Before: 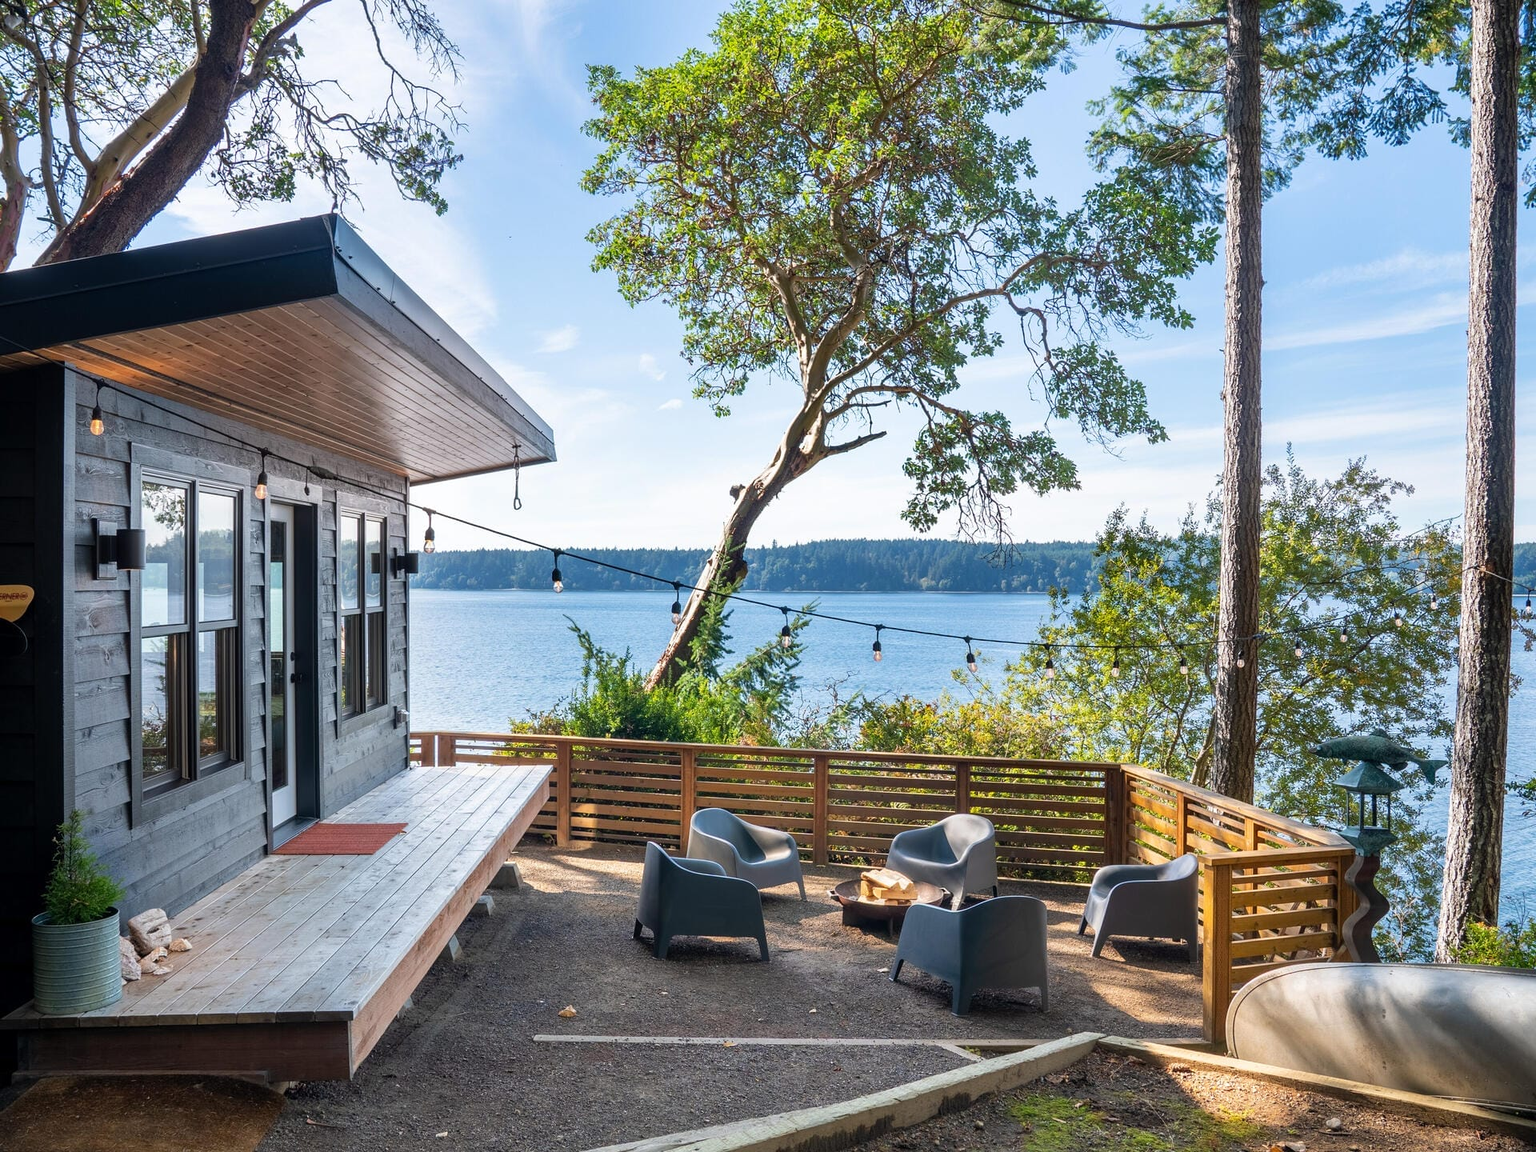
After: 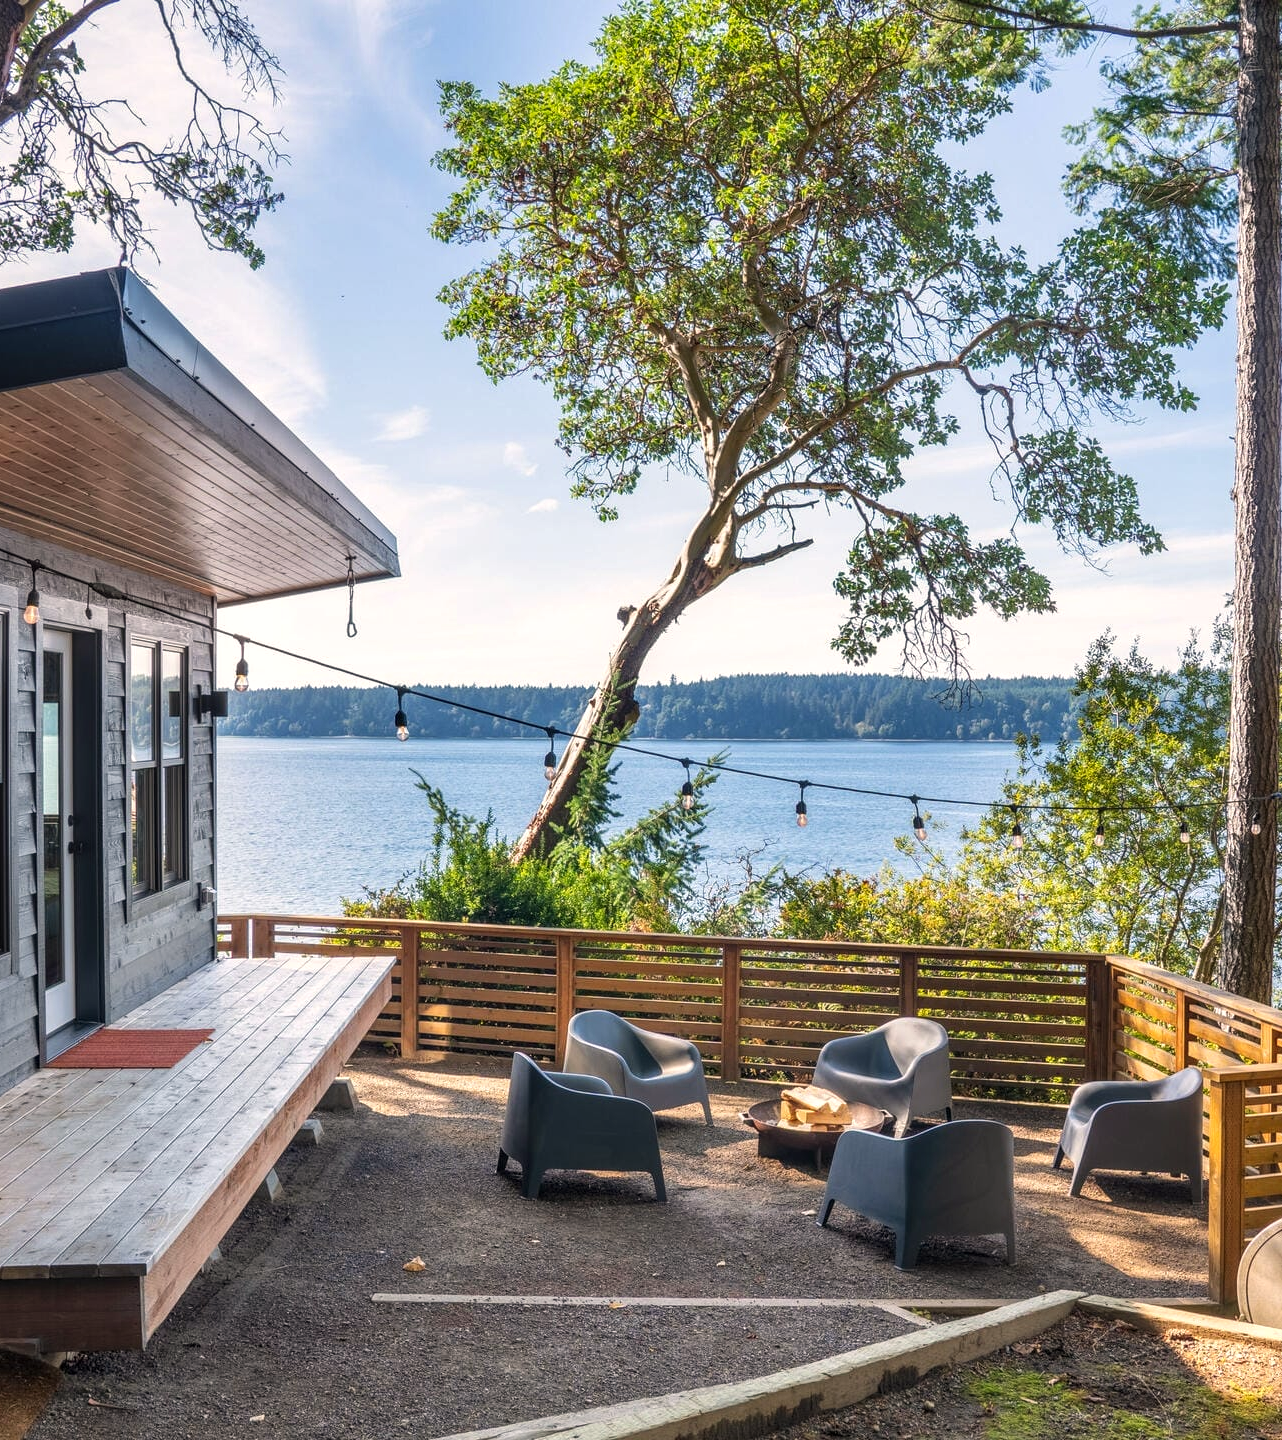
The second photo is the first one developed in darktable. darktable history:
local contrast: on, module defaults
crop: left 15.397%, right 17.782%
exposure: black level correction -0.003, exposure 0.036 EV, compensate exposure bias true, compensate highlight preservation false
color correction: highlights a* 3.61, highlights b* 5.15
